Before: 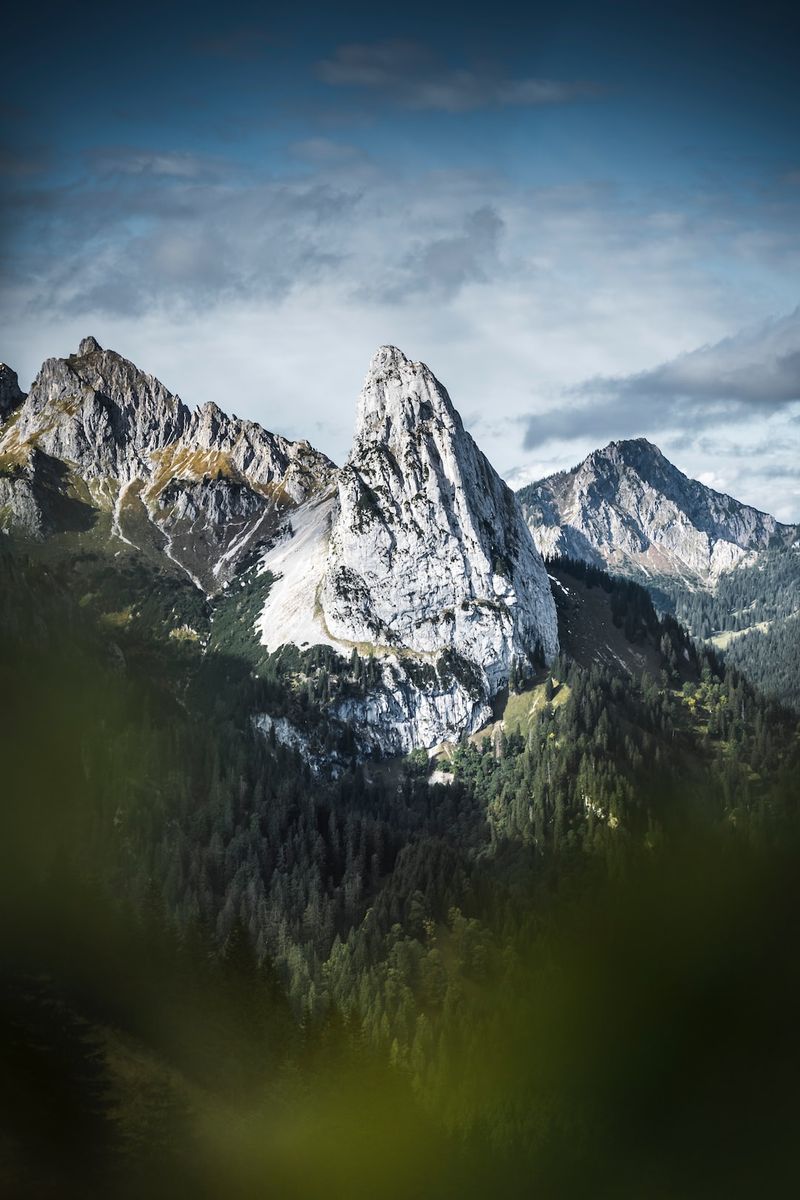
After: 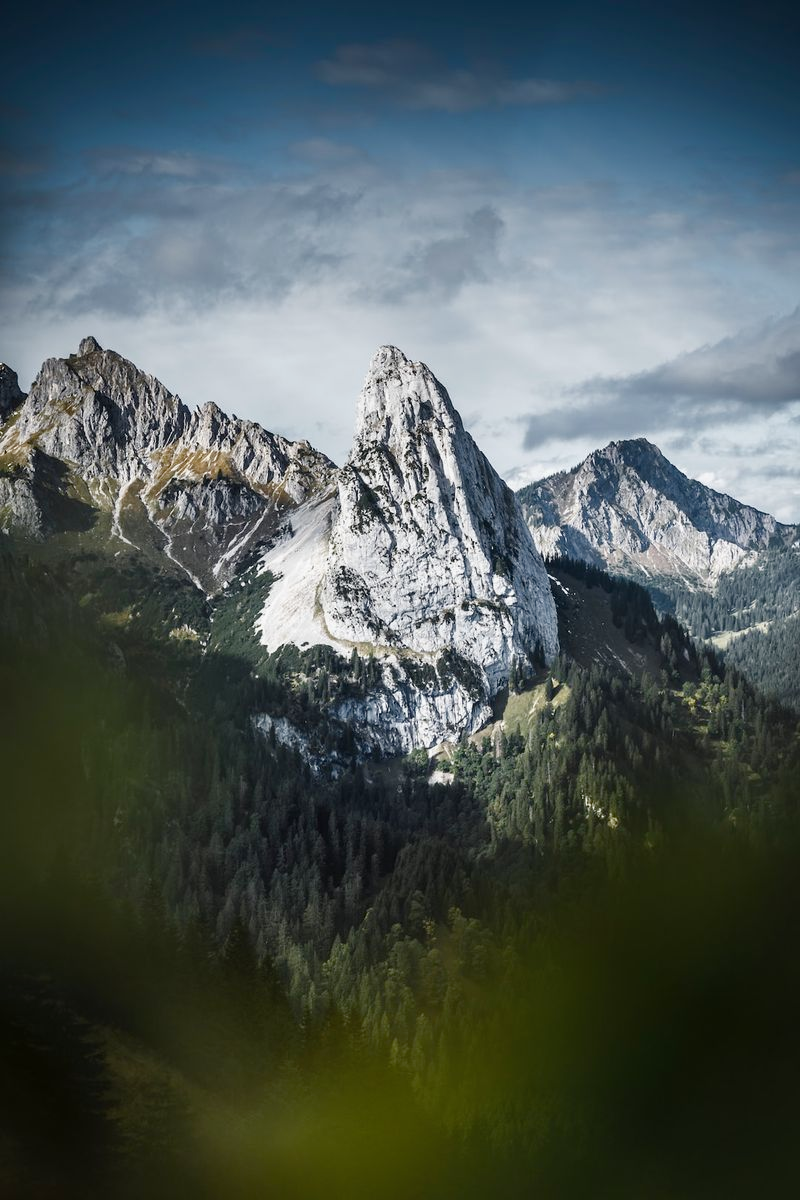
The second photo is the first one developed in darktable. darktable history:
contrast brightness saturation: saturation -0.08
color balance rgb: perceptual saturation grading › global saturation 0.08%, perceptual saturation grading › highlights -24.958%, perceptual saturation grading › shadows 29.269%, perceptual brilliance grading › global brilliance -1.184%, perceptual brilliance grading › highlights -0.663%, perceptual brilliance grading › mid-tones -1.709%, perceptual brilliance grading › shadows -1.04%
